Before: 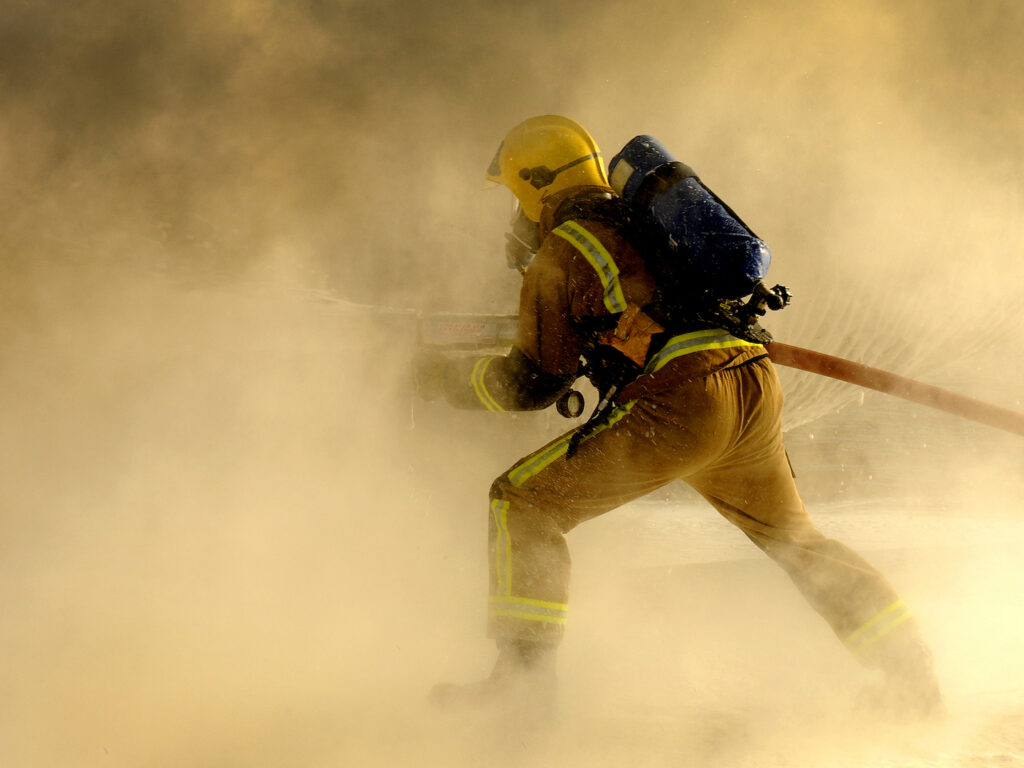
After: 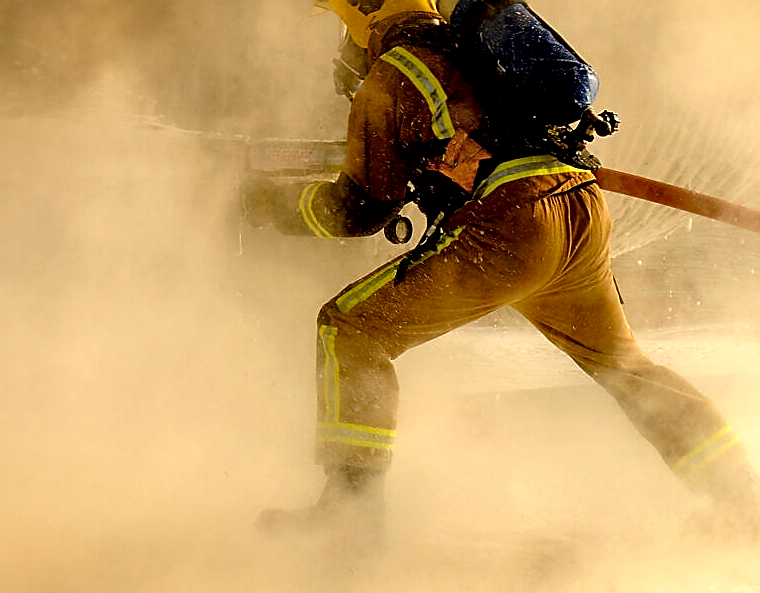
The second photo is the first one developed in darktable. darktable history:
crop: left 16.835%, top 22.741%, right 8.894%
local contrast: mode bilateral grid, contrast 24, coarseness 60, detail 151%, midtone range 0.2
sharpen: radius 1.356, amount 1.25, threshold 0.625
